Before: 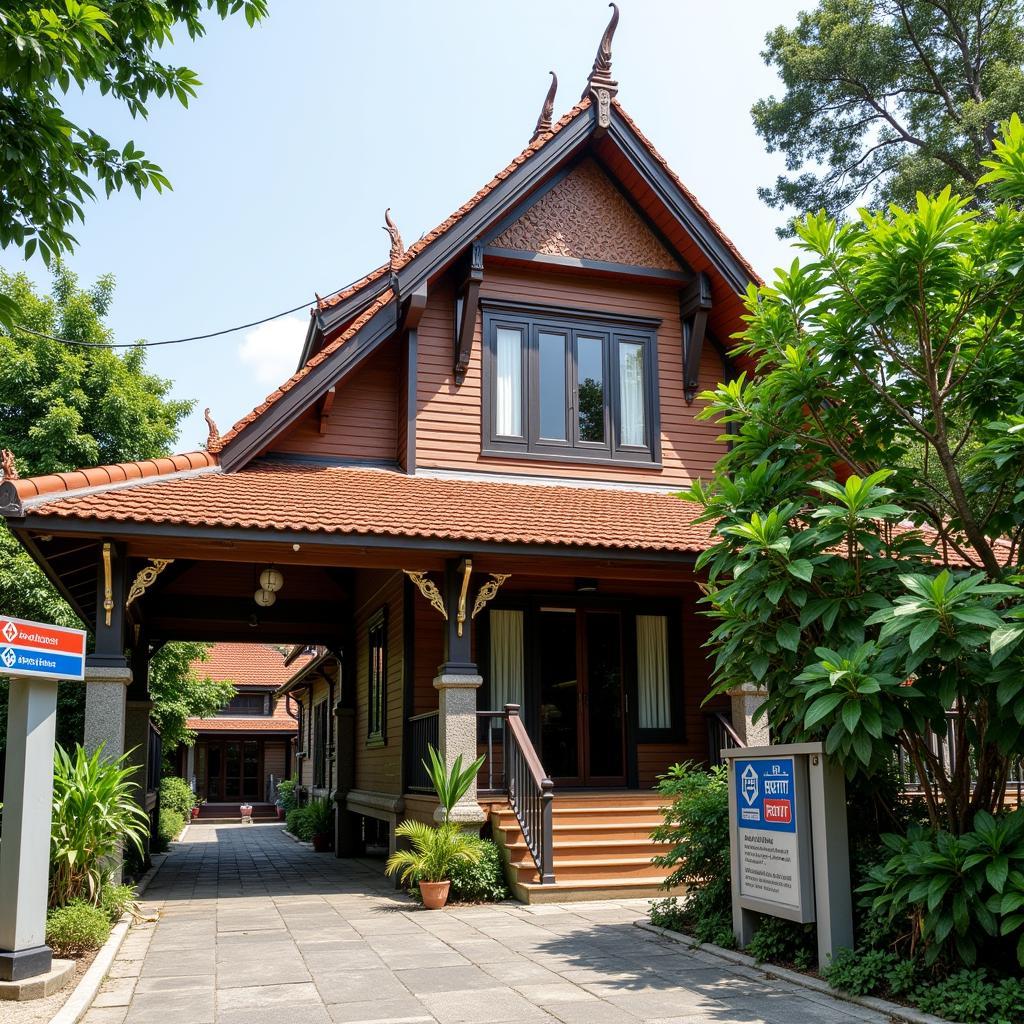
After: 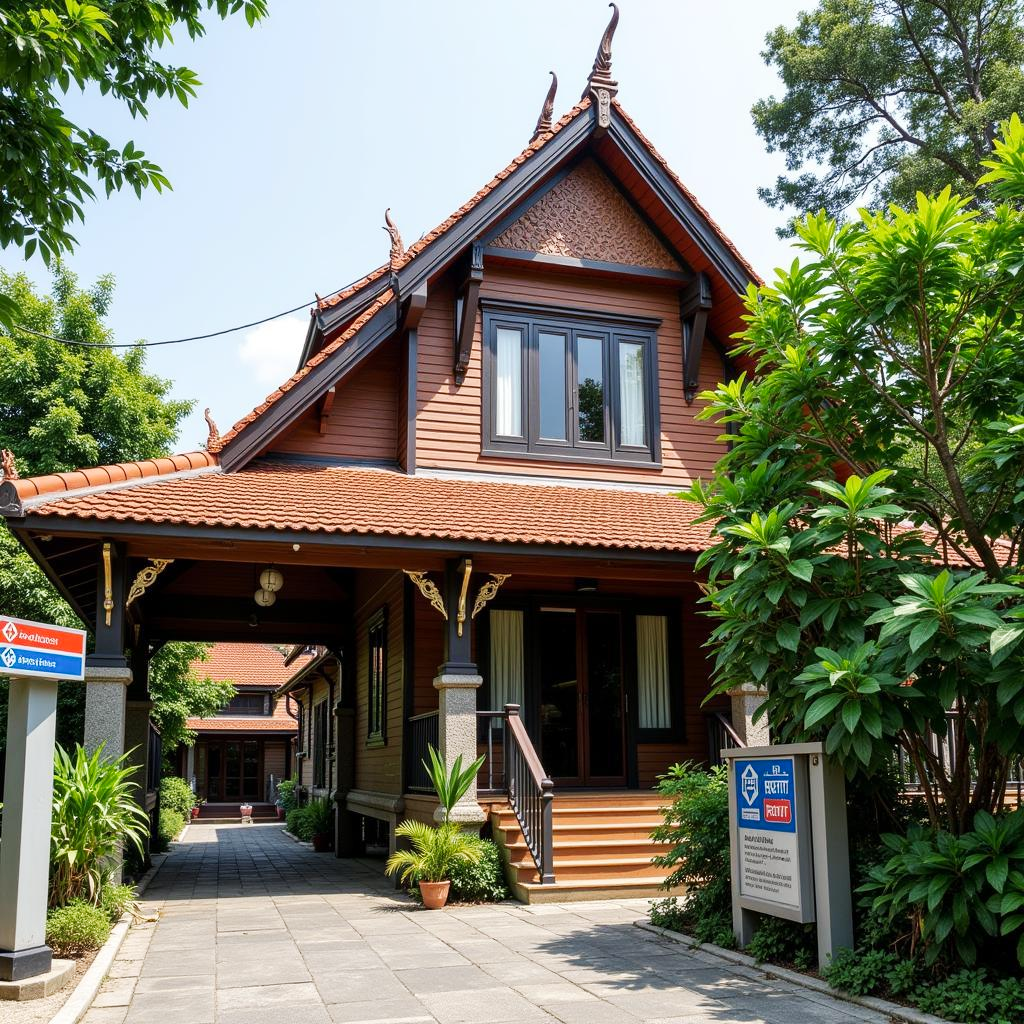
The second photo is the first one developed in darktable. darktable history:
tone curve: curves: ch0 [(0, 0) (0.251, 0.254) (0.689, 0.733) (1, 1)], preserve colors none
